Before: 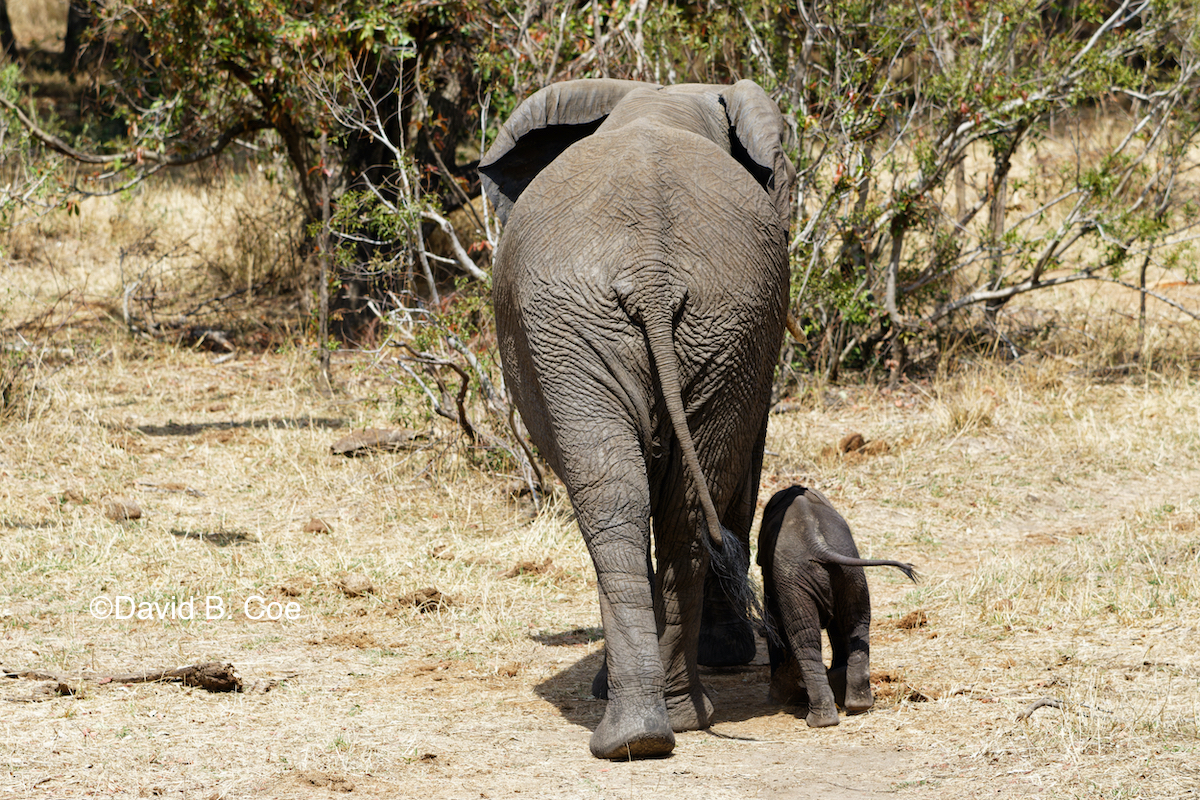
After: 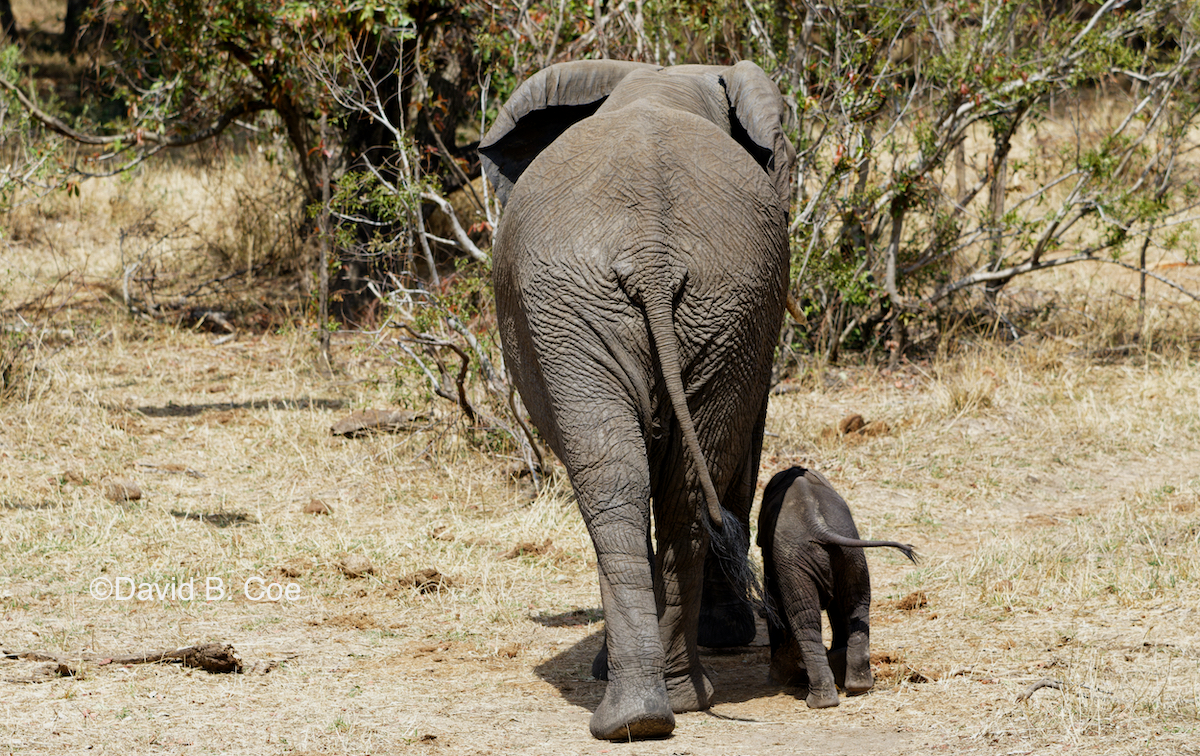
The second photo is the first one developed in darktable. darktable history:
exposure: black level correction 0.001, exposure -0.2 EV, compensate highlight preservation false
crop and rotate: top 2.479%, bottom 3.018%
